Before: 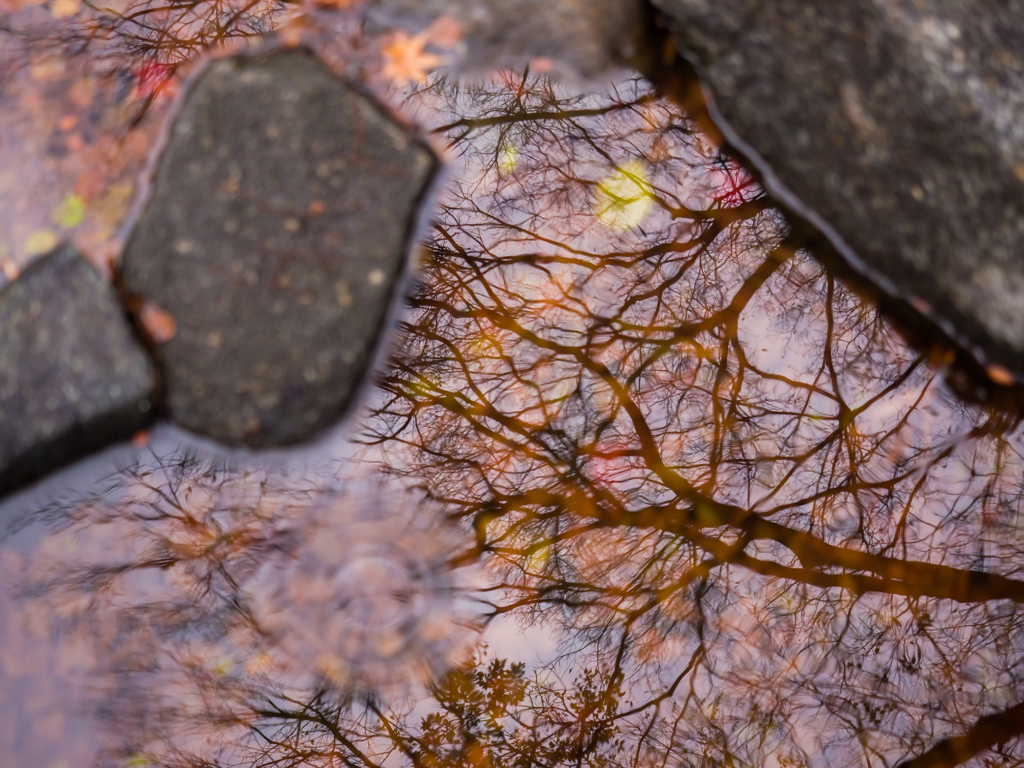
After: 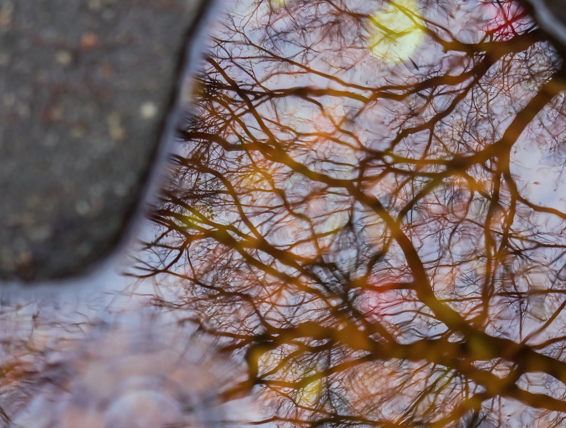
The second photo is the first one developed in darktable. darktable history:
crop and rotate: left 22.287%, top 21.843%, right 22.413%, bottom 22.309%
color correction: highlights a* -10.07, highlights b* -10.11
